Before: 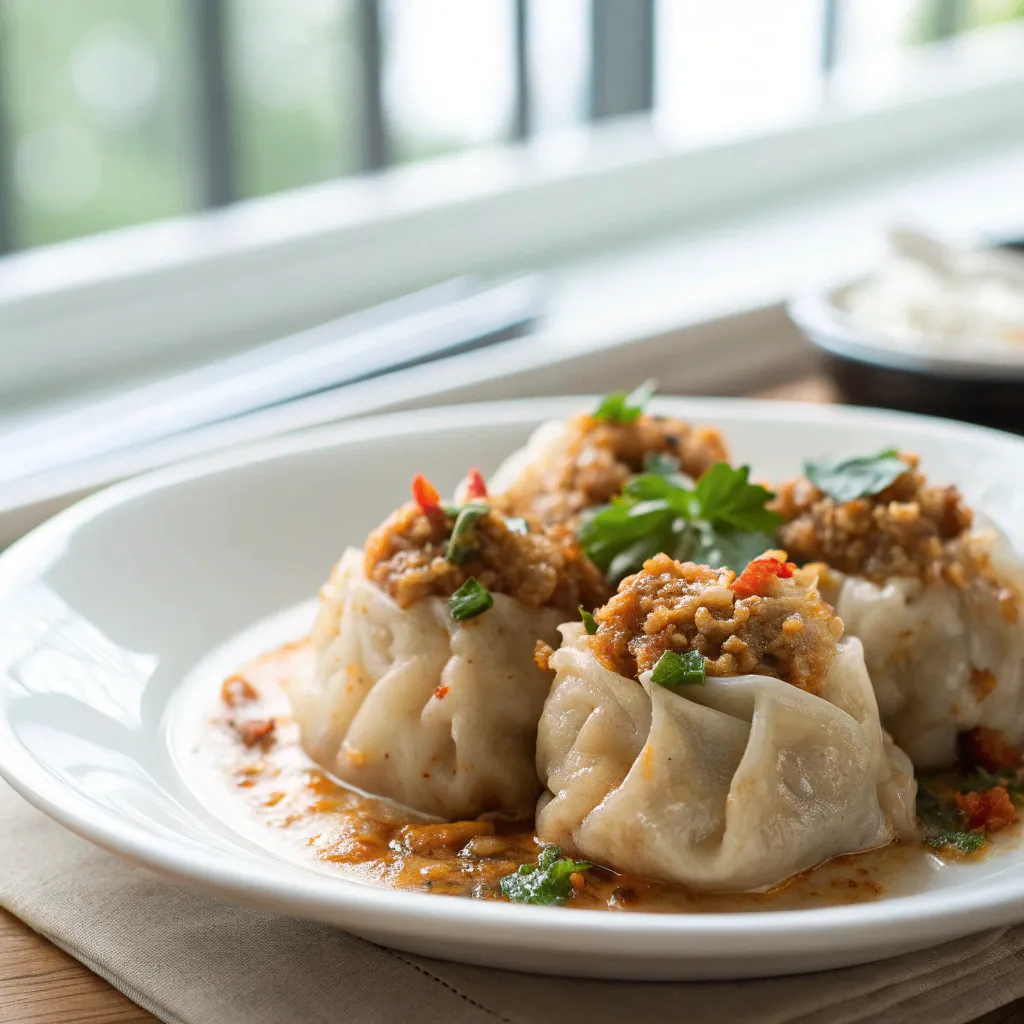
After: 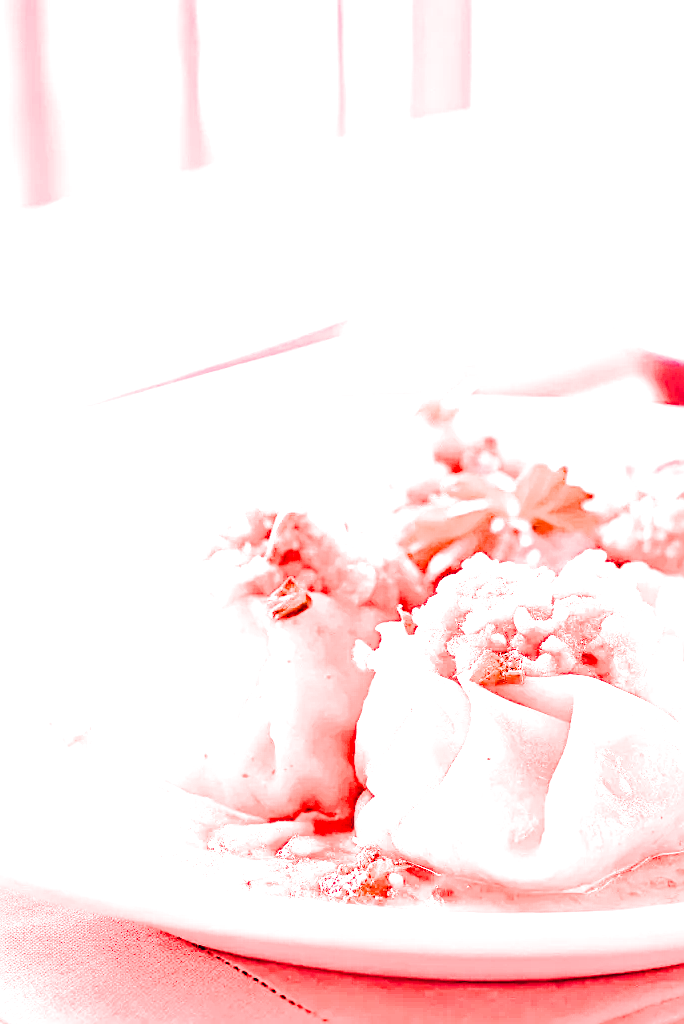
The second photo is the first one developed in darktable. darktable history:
crop and rotate: left 17.732%, right 15.423%
filmic rgb: black relative exposure -7.65 EV, white relative exposure 4.56 EV, hardness 3.61
tone curve: curves: ch0 [(0, 0) (0.003, 0.025) (0.011, 0.025) (0.025, 0.025) (0.044, 0.026) (0.069, 0.033) (0.1, 0.053) (0.136, 0.078) (0.177, 0.108) (0.224, 0.153) (0.277, 0.213) (0.335, 0.286) (0.399, 0.372) (0.468, 0.467) (0.543, 0.565) (0.623, 0.675) (0.709, 0.775) (0.801, 0.863) (0.898, 0.936) (1, 1)], preserve colors none
exposure: exposure 0.935 EV, compensate highlight preservation false
contrast brightness saturation: saturation -0.05
tone equalizer: -8 EV -0.417 EV, -7 EV -0.389 EV, -6 EV -0.333 EV, -5 EV -0.222 EV, -3 EV 0.222 EV, -2 EV 0.333 EV, -1 EV 0.389 EV, +0 EV 0.417 EV, edges refinement/feathering 500, mask exposure compensation -1.57 EV, preserve details no
white balance: red 4.26, blue 1.802
sharpen: on, module defaults
